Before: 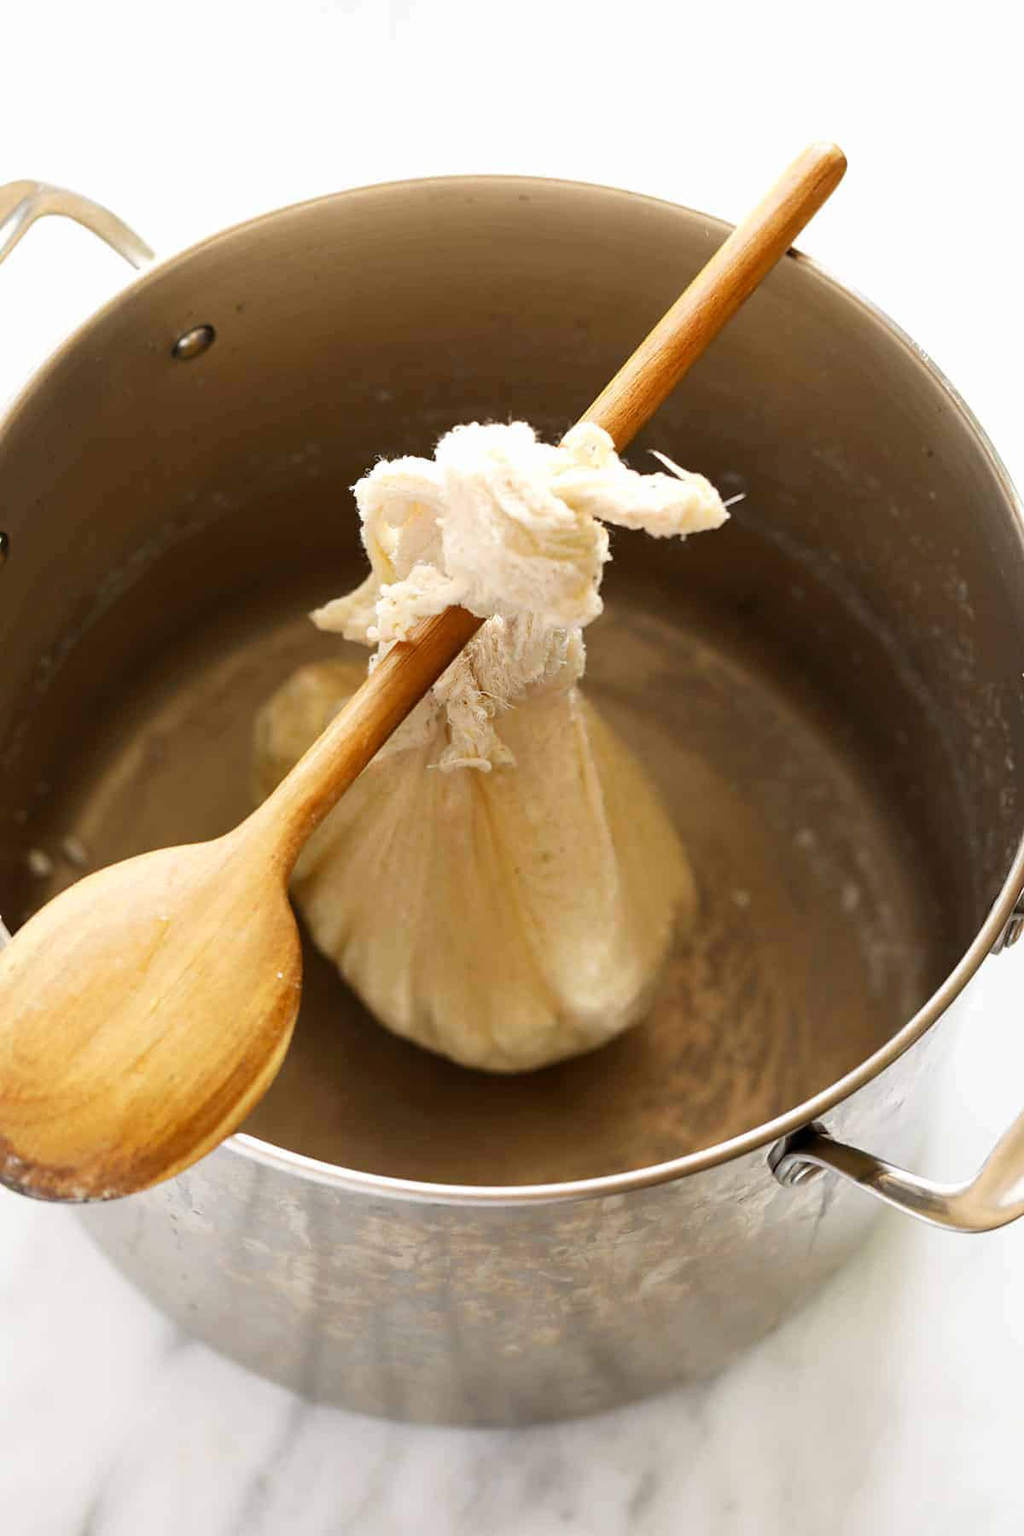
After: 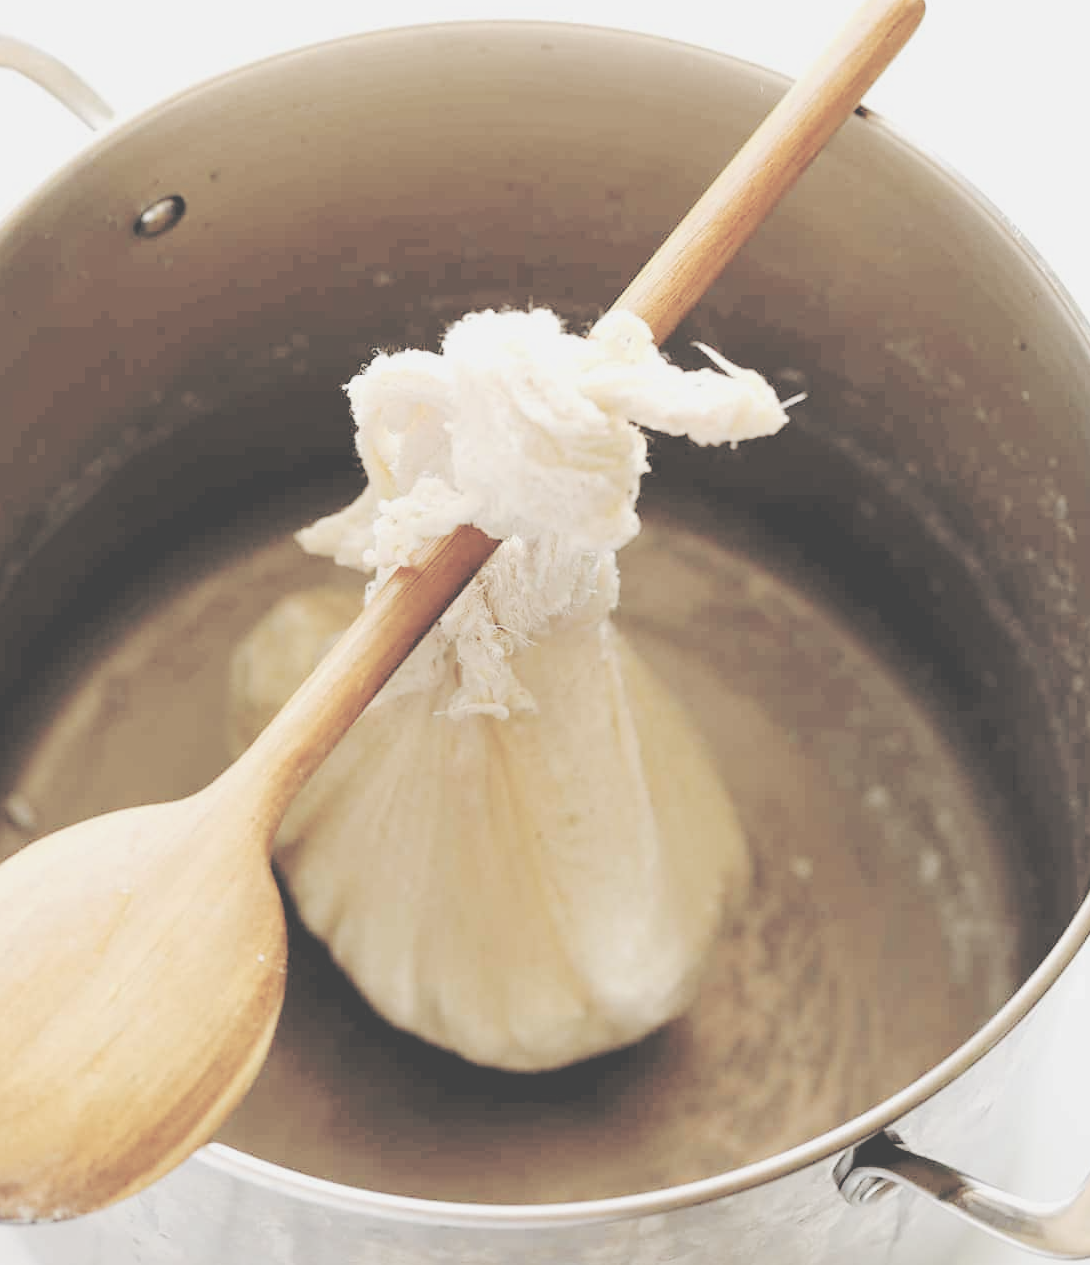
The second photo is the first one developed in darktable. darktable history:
rgb levels: preserve colors sum RGB, levels [[0.038, 0.433, 0.934], [0, 0.5, 1], [0, 0.5, 1]]
base curve: curves: ch0 [(0, 0.024) (0.055, 0.065) (0.121, 0.166) (0.236, 0.319) (0.693, 0.726) (1, 1)], preserve colors none
contrast brightness saturation: brightness 0.18, saturation -0.5
crop: left 5.596%, top 10.314%, right 3.534%, bottom 19.395%
